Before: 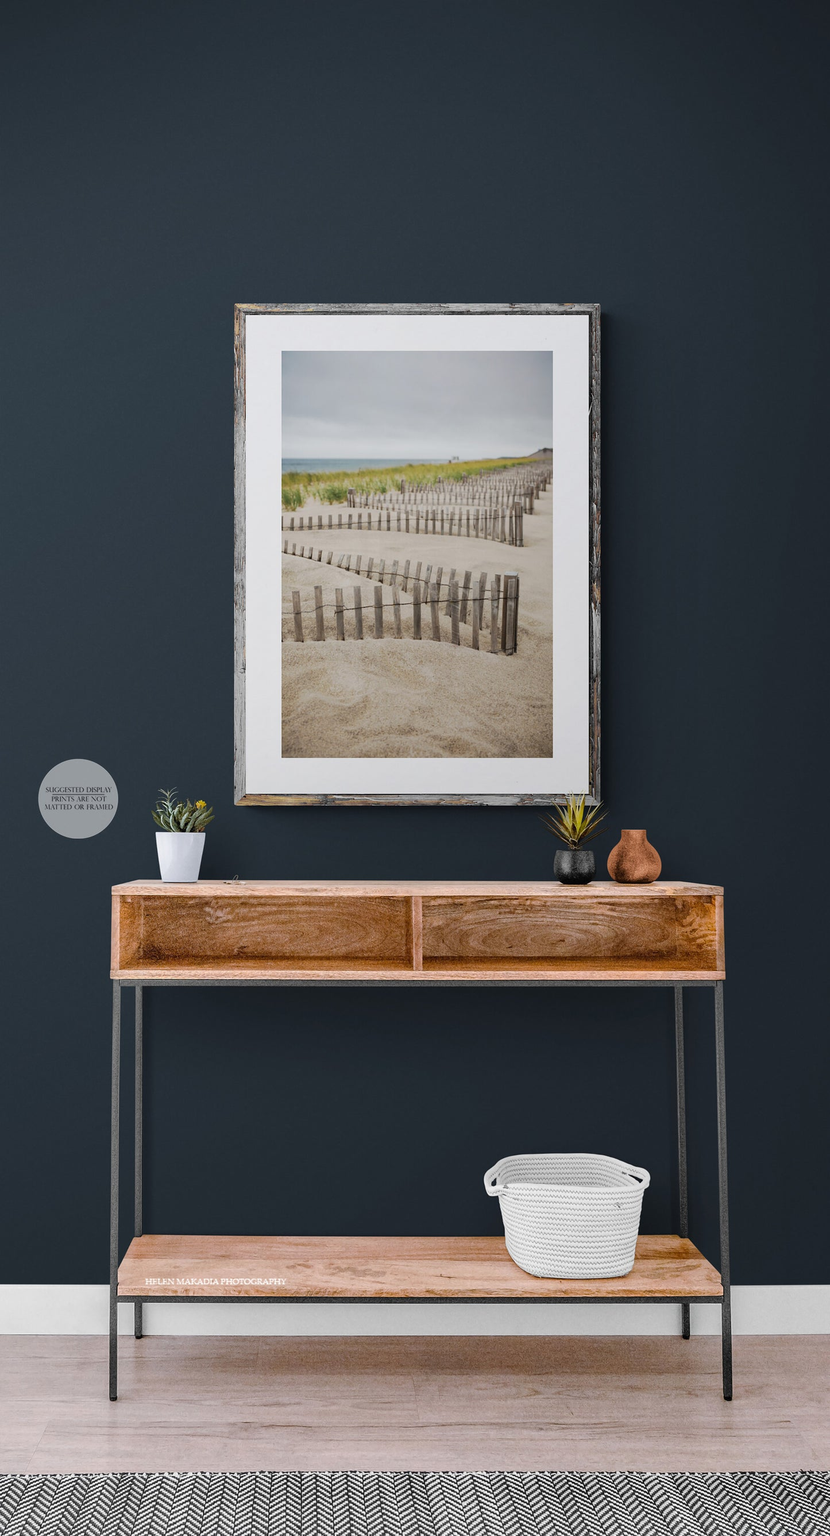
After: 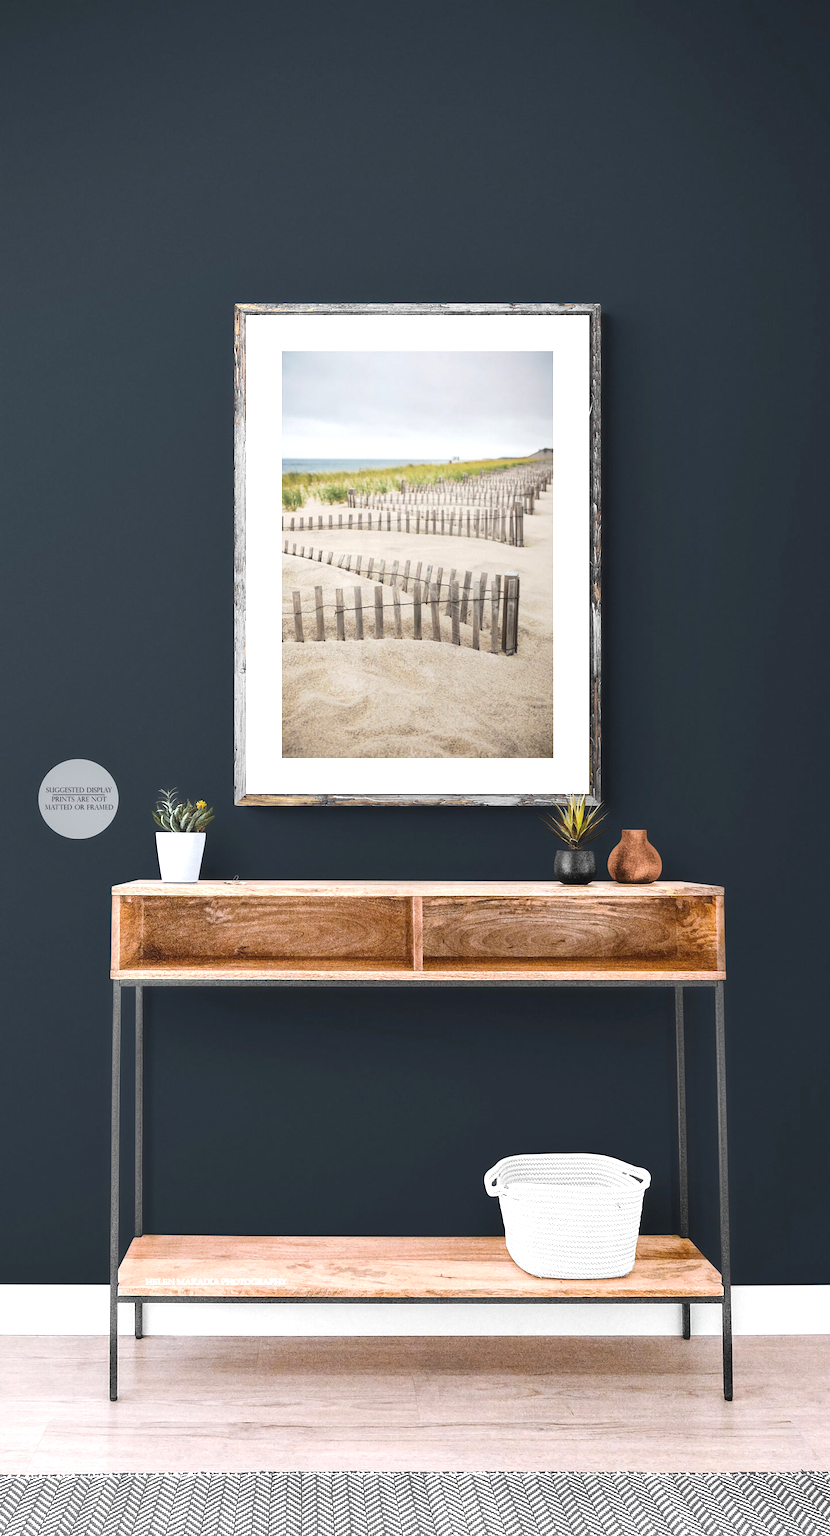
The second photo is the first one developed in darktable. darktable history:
tone equalizer: -8 EV -0.001 EV, -7 EV 0.001 EV, -6 EV -0.002 EV, -5 EV -0.003 EV, -4 EV -0.062 EV, -3 EV -0.222 EV, -2 EV -0.267 EV, -1 EV 0.105 EV, +0 EV 0.303 EV
haze removal: strength -0.1, adaptive false
exposure: black level correction 0.001, exposure 0.5 EV, compensate exposure bias true, compensate highlight preservation false
